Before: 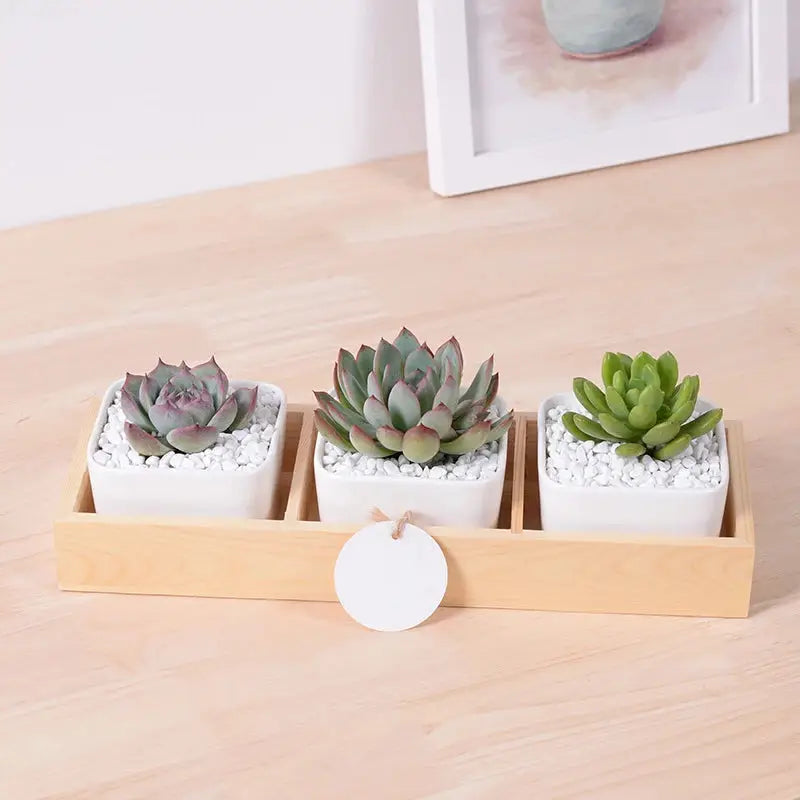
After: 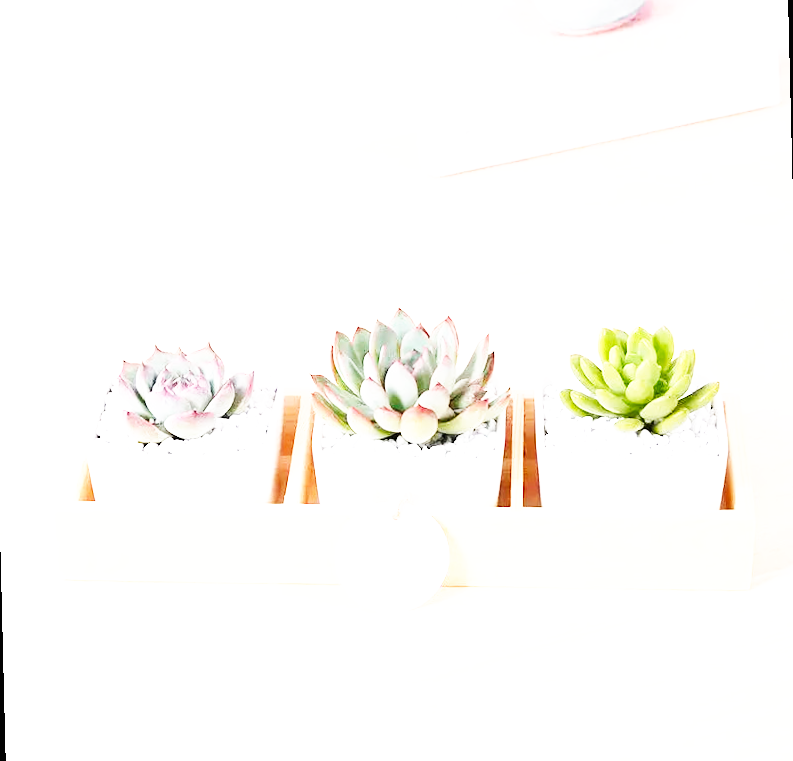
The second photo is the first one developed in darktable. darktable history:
exposure: black level correction 0, exposure 1 EV, compensate exposure bias true, compensate highlight preservation false
rotate and perspective: rotation -1.42°, crop left 0.016, crop right 0.984, crop top 0.035, crop bottom 0.965
base curve: curves: ch0 [(0, 0) (0.007, 0.004) (0.027, 0.03) (0.046, 0.07) (0.207, 0.54) (0.442, 0.872) (0.673, 0.972) (1, 1)], preserve colors none
